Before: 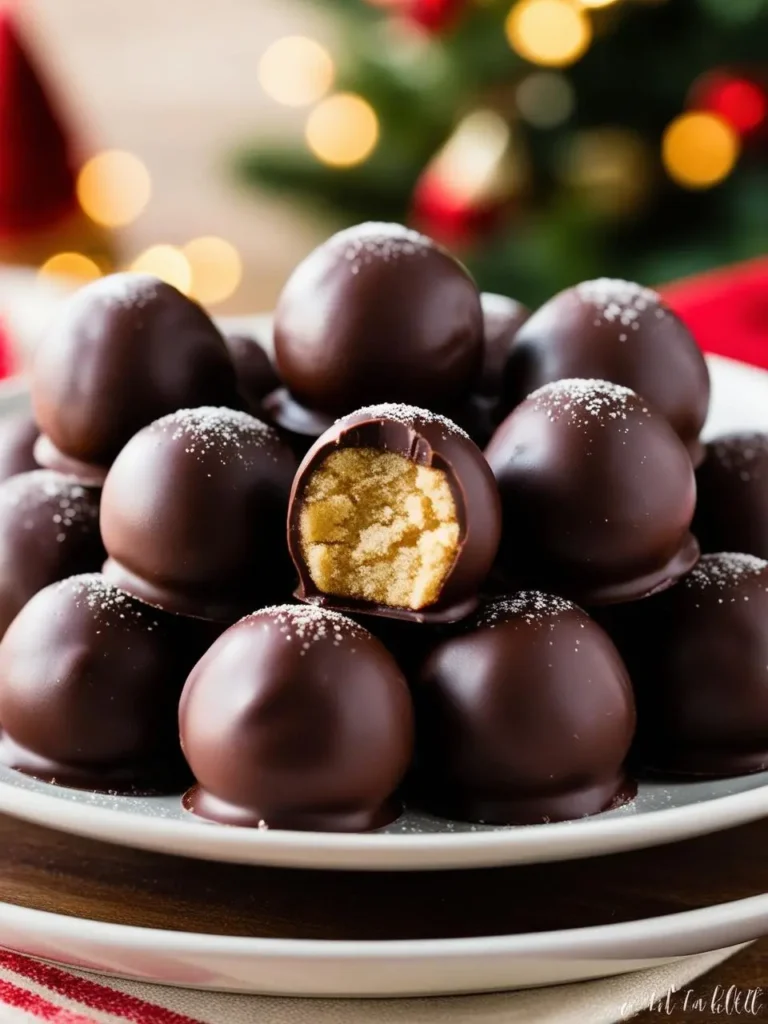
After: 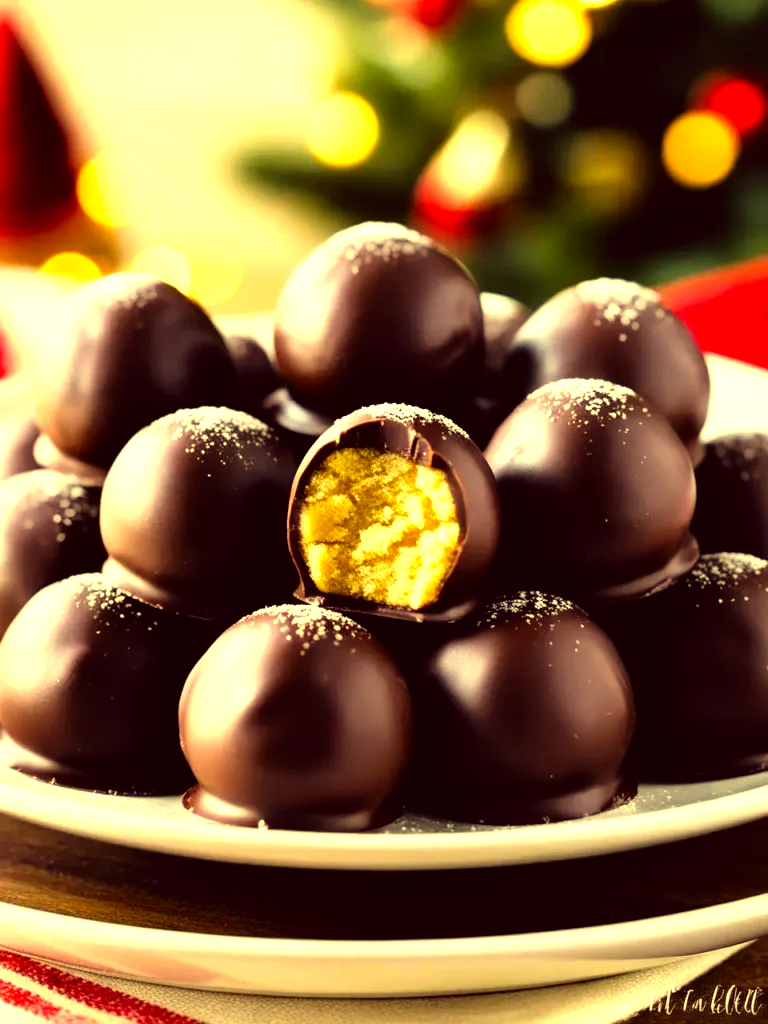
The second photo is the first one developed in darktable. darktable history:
color correction: highlights a* -0.582, highlights b* 39.98, shadows a* 9.94, shadows b* -0.369
tone equalizer: -8 EV -1.06 EV, -7 EV -0.989 EV, -6 EV -0.842 EV, -5 EV -0.59 EV, -3 EV 0.551 EV, -2 EV 0.852 EV, -1 EV 0.992 EV, +0 EV 1.07 EV
